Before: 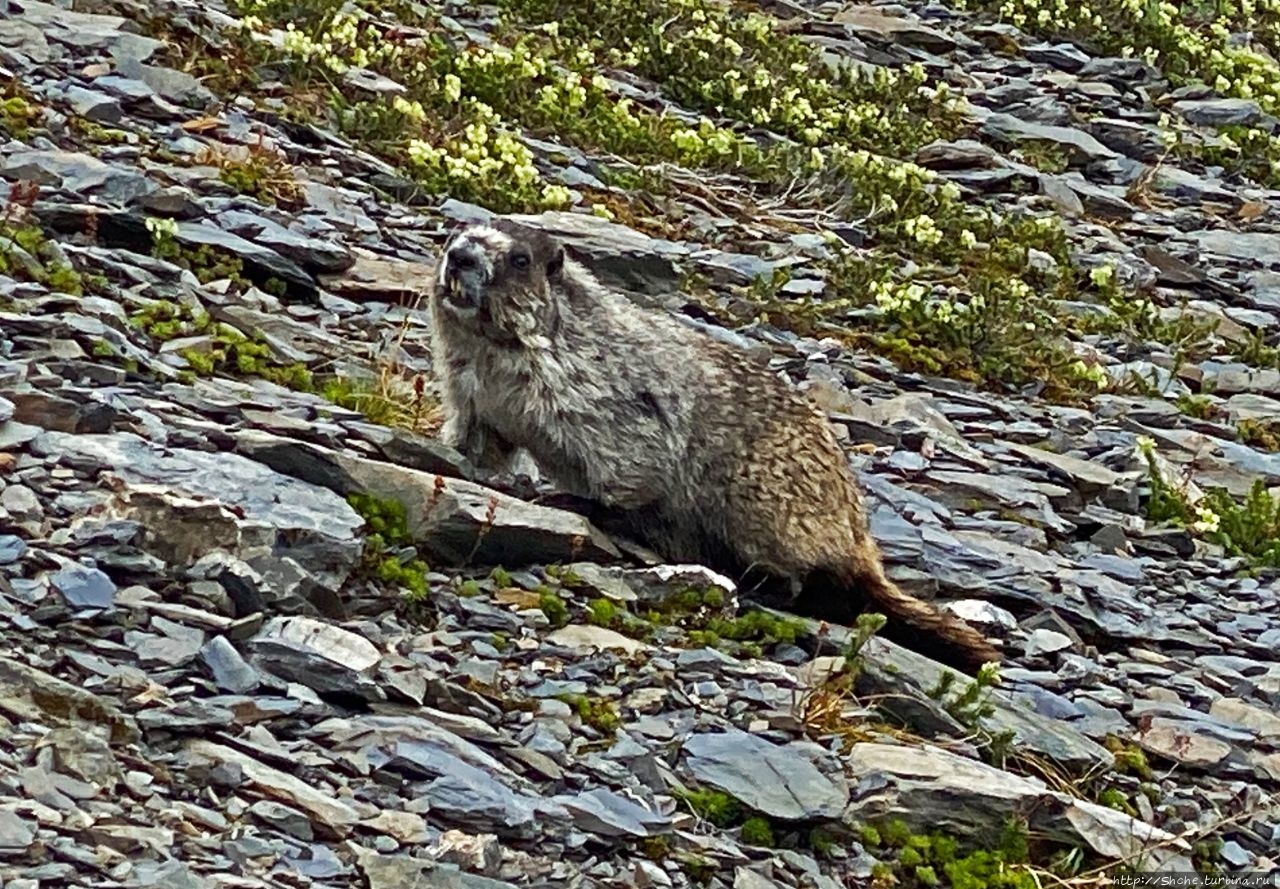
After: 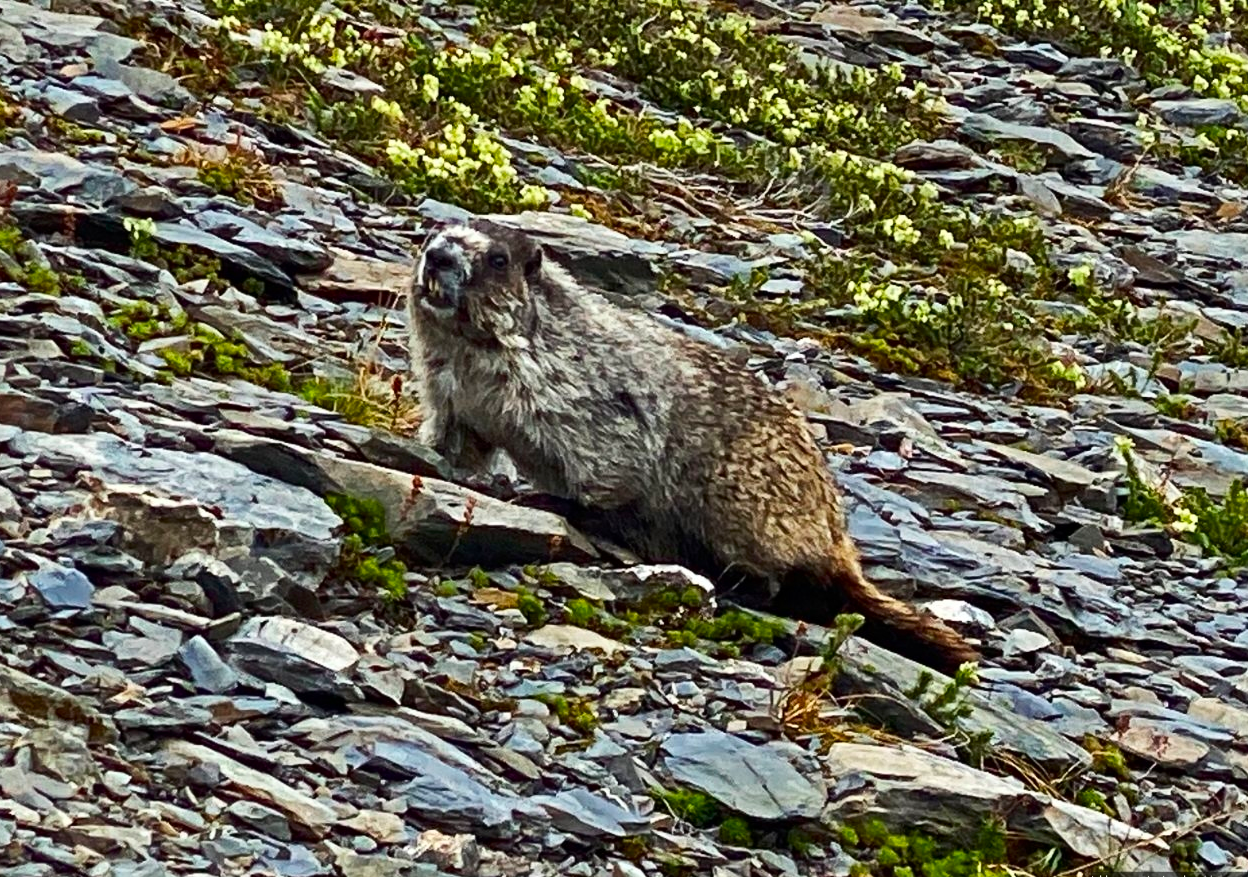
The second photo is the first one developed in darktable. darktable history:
contrast brightness saturation: contrast 0.154, brightness -0.011, saturation 0.095
crop and rotate: left 1.755%, right 0.722%, bottom 1.319%
